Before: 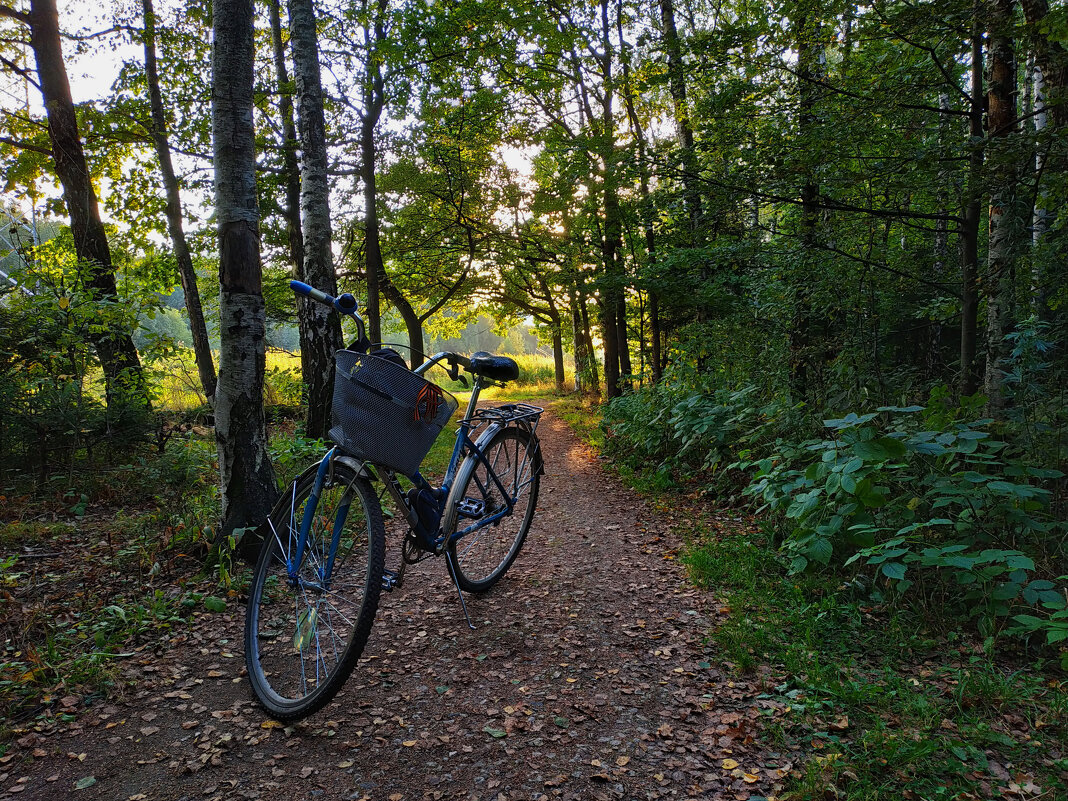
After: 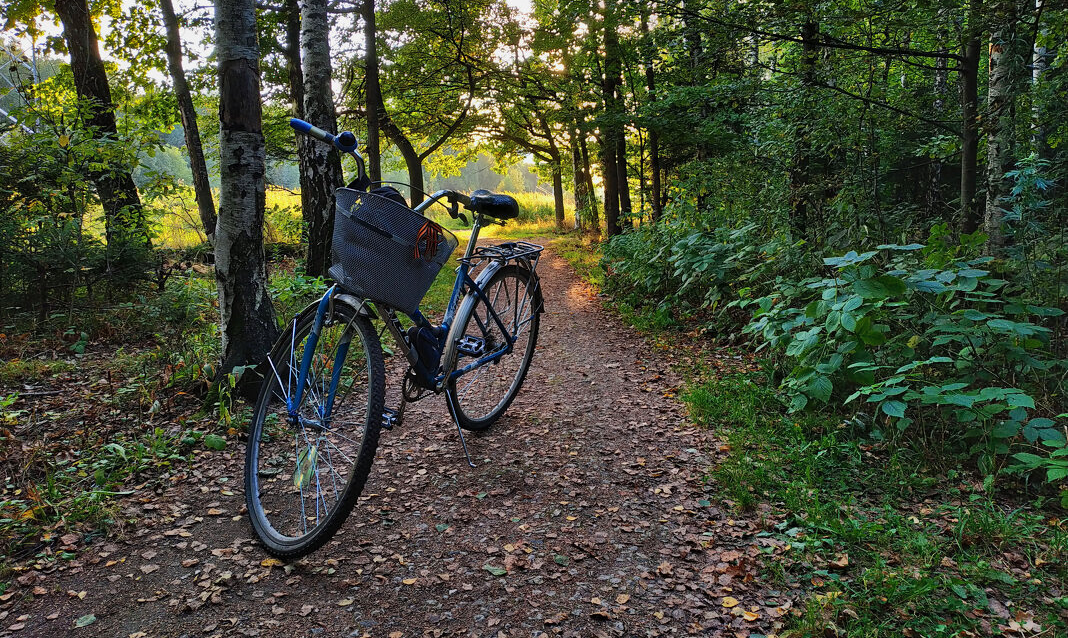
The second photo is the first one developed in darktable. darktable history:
crop and rotate: top 20.319%
shadows and highlights: highlights 72.65, soften with gaussian
